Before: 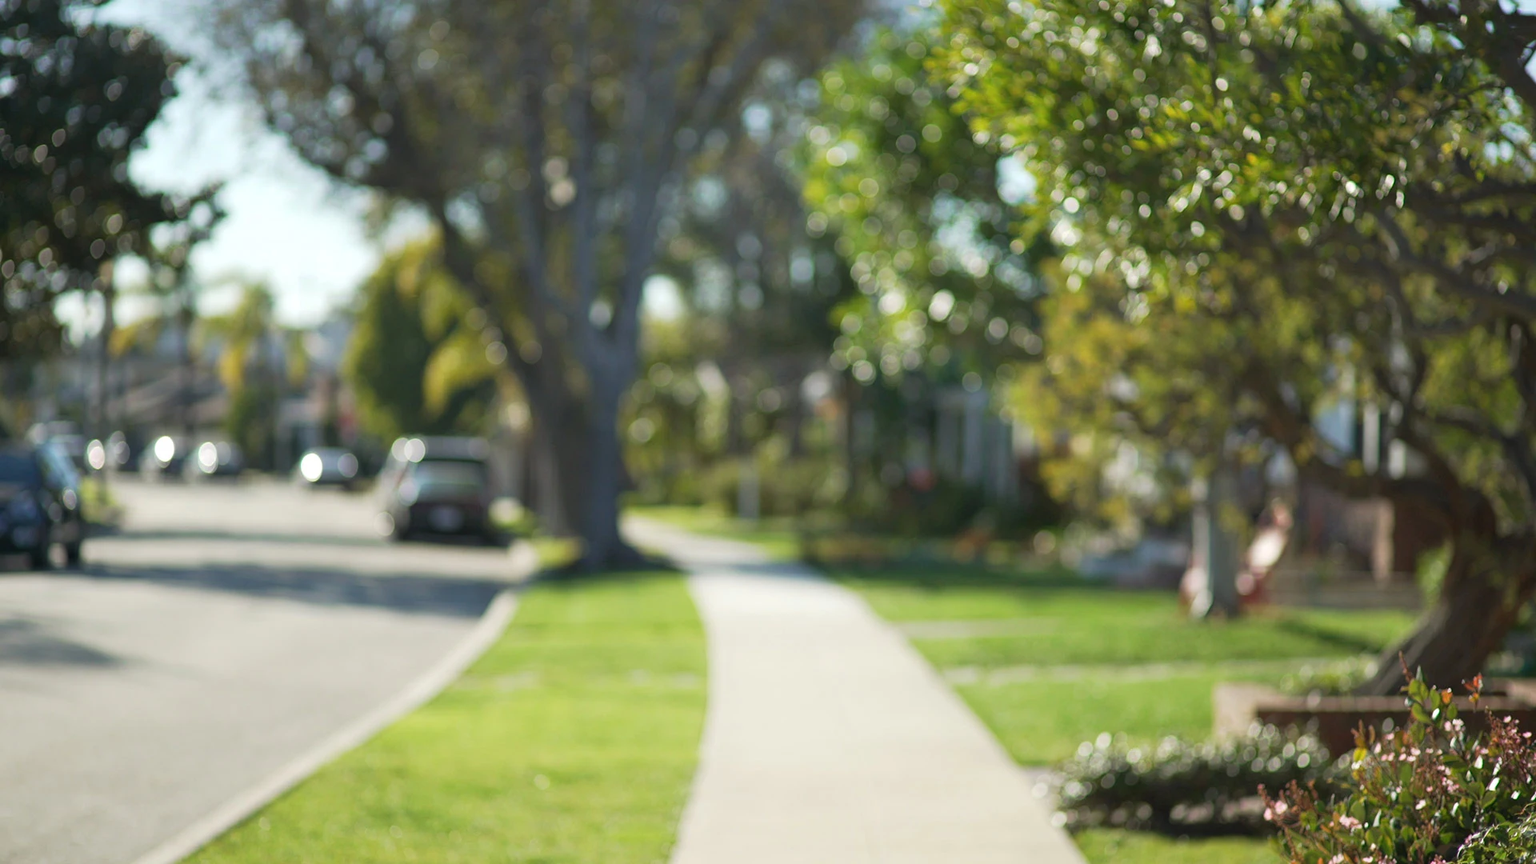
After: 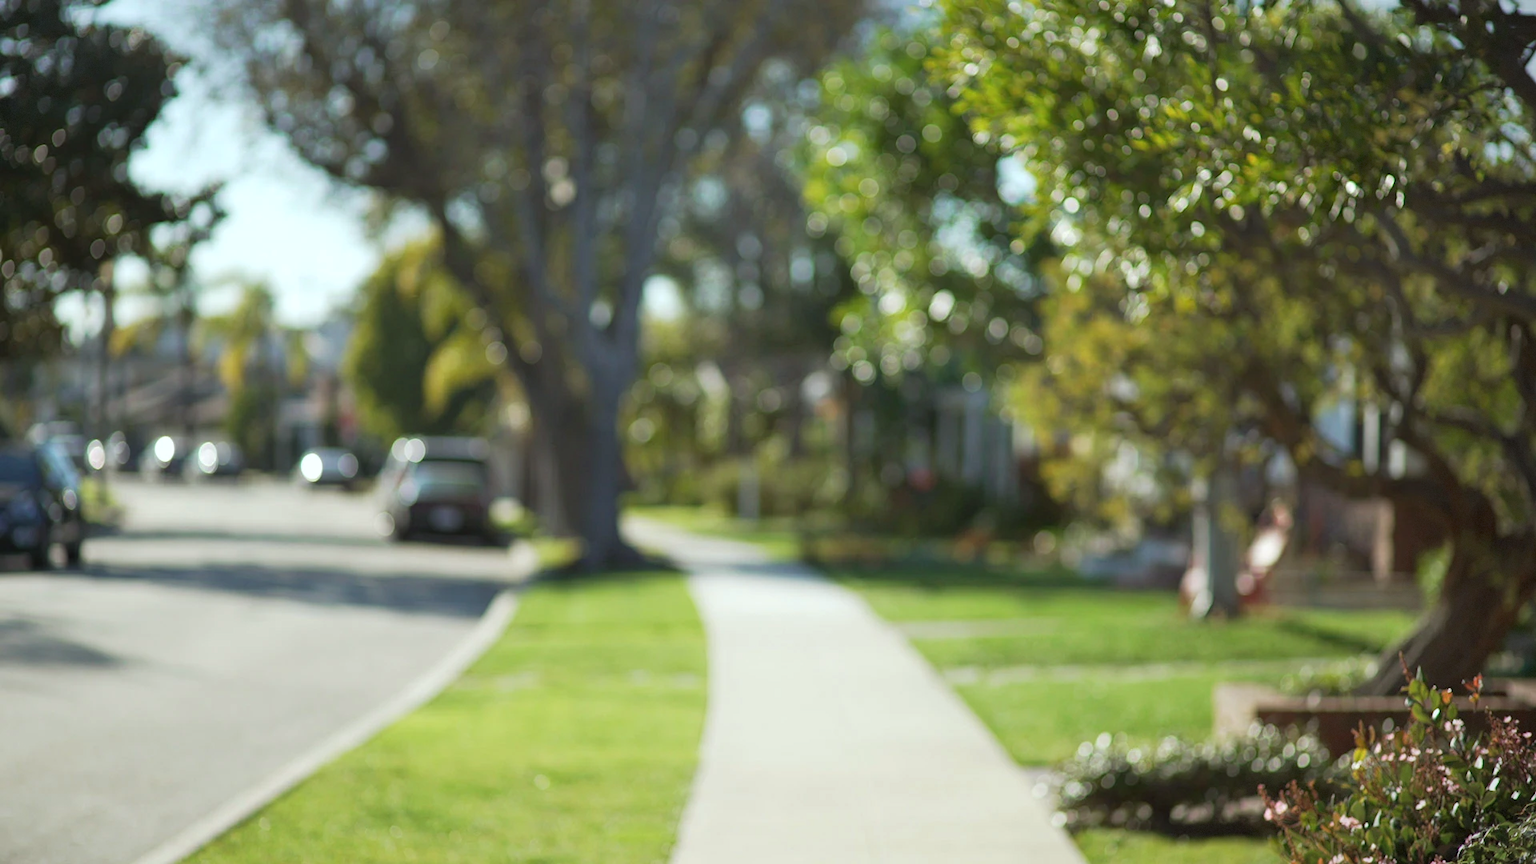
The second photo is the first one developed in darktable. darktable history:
color correction: highlights a* -2.96, highlights b* -2.59, shadows a* 2.18, shadows b* 2.83
vignetting: fall-off start 100.07%, brightness -0.407, saturation -0.3, center (-0.148, 0.016), width/height ratio 1.31, dithering 8-bit output
